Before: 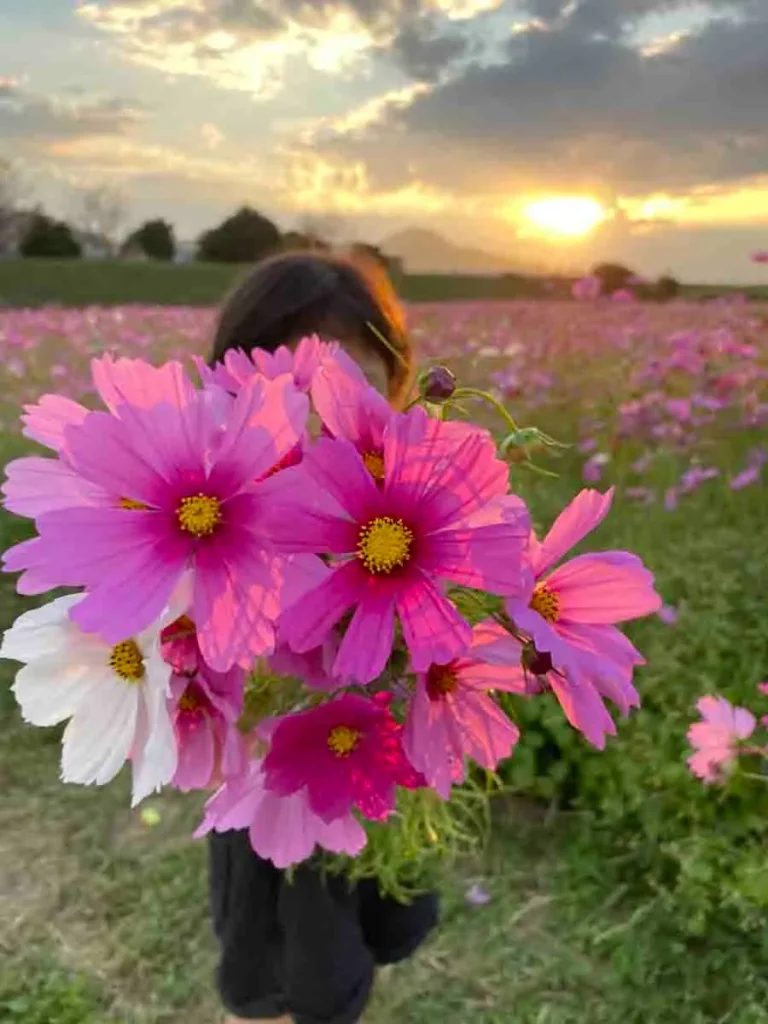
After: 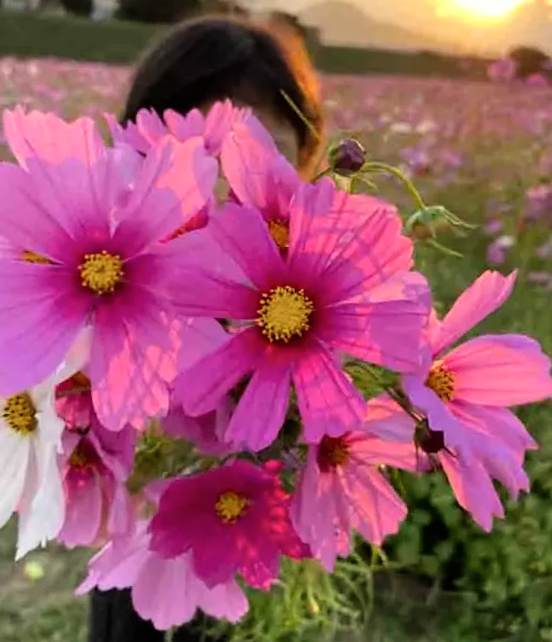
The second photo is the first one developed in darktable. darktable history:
crop and rotate: angle -3.57°, left 9.792%, top 20.401%, right 12.368%, bottom 11.803%
shadows and highlights: radius 171.5, shadows 27.48, white point adjustment 3.21, highlights -68.63, soften with gaussian
filmic rgb: black relative exposure -8.08 EV, white relative exposure 3 EV, threshold 3.01 EV, hardness 5.39, contrast 1.262, color science v6 (2022), enable highlight reconstruction true
